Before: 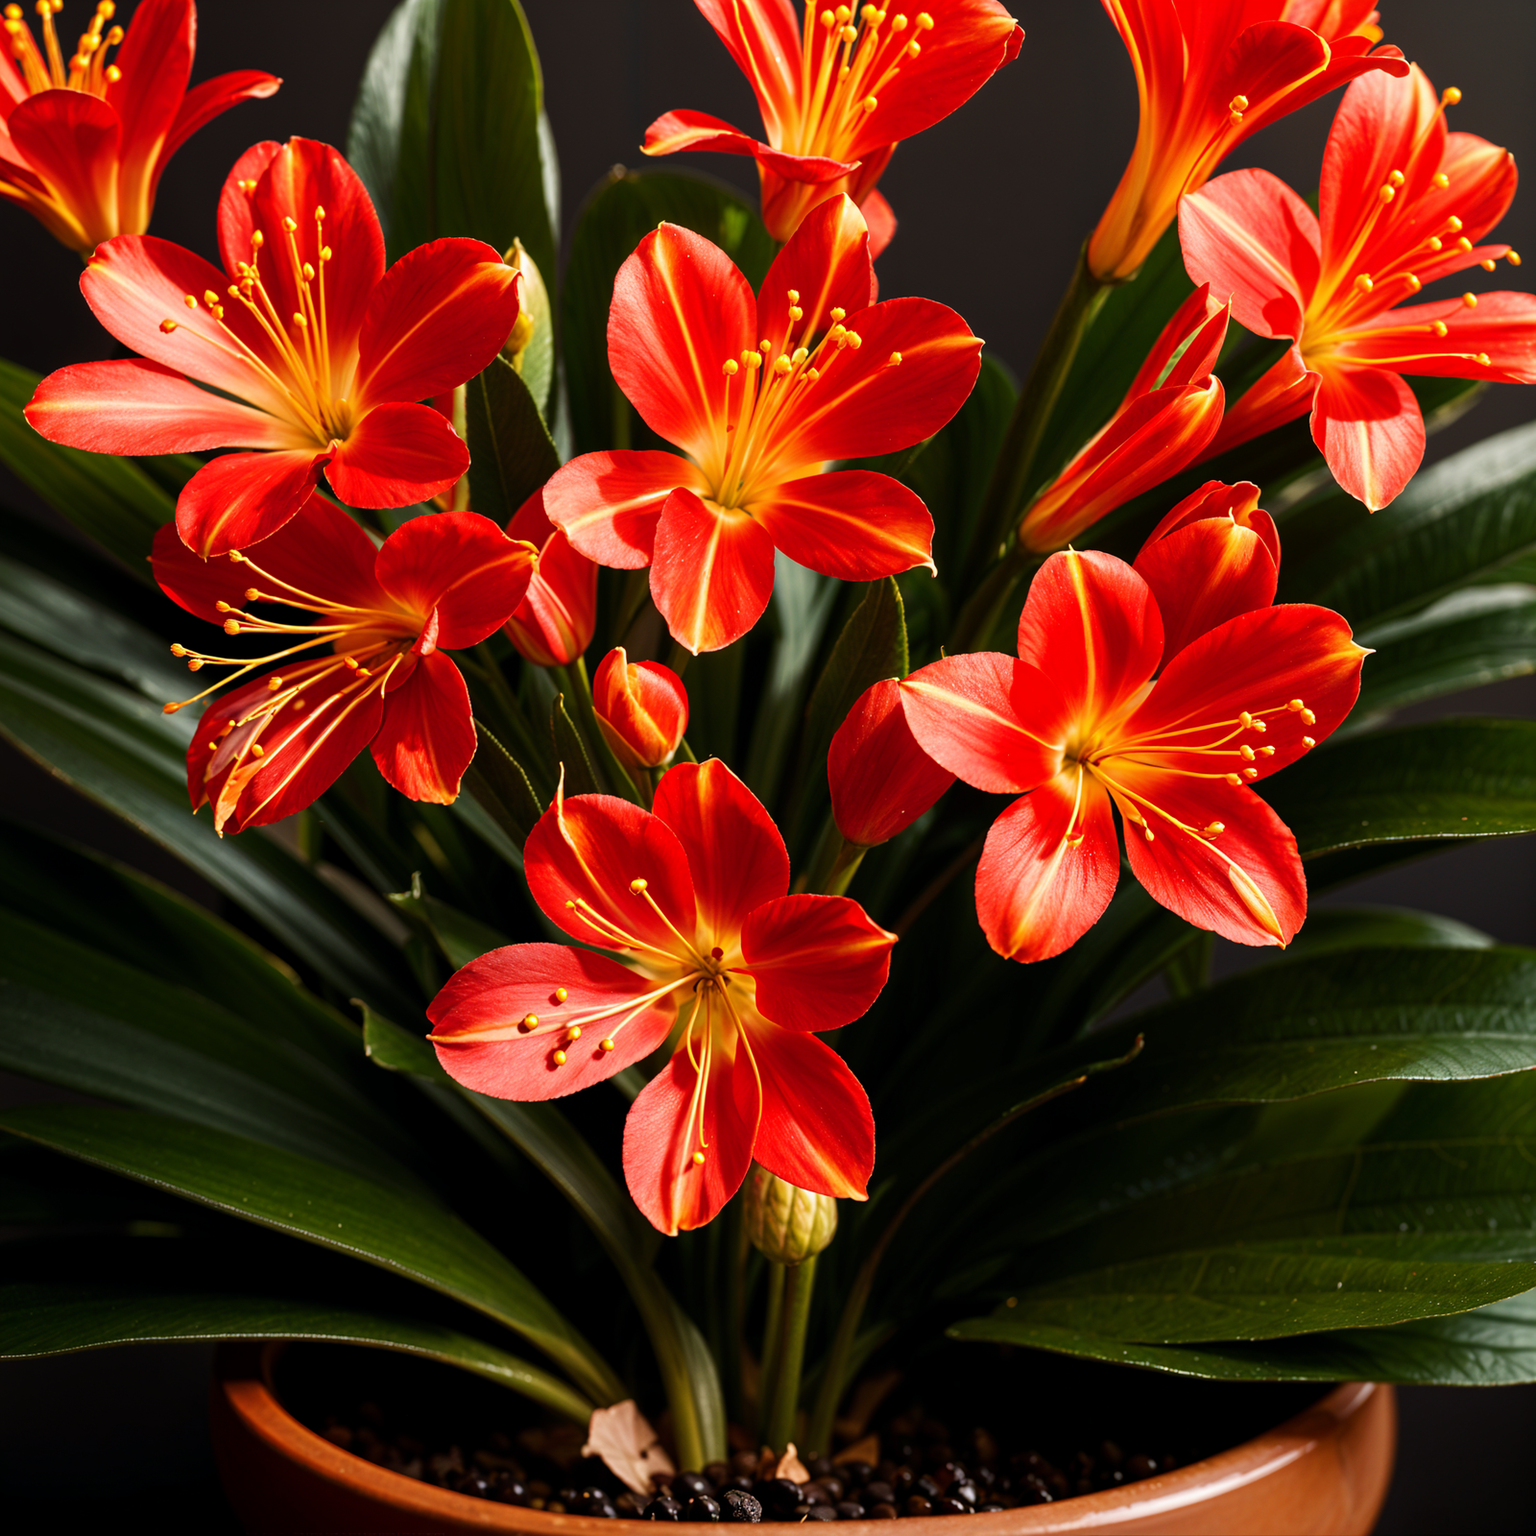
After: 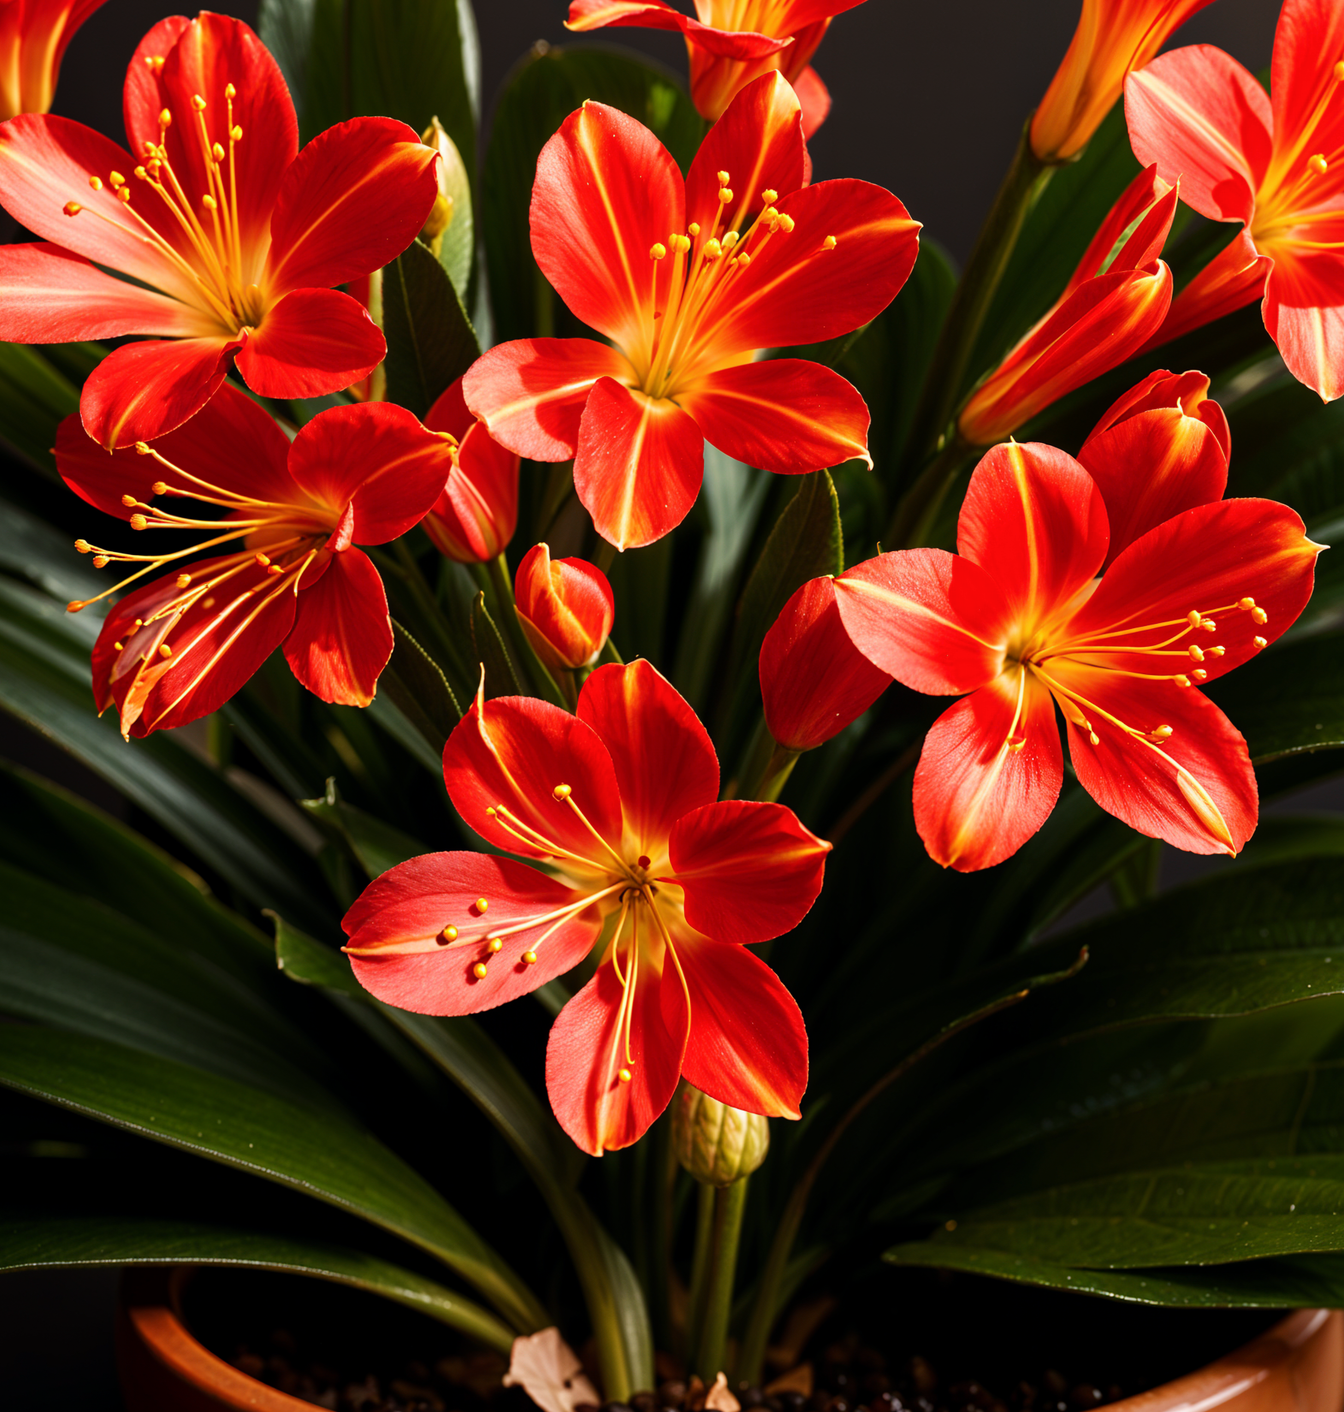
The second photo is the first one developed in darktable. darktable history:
crop: left 6.446%, top 8.188%, right 9.538%, bottom 3.548%
color calibration: illuminant same as pipeline (D50), adaptation none (bypass)
